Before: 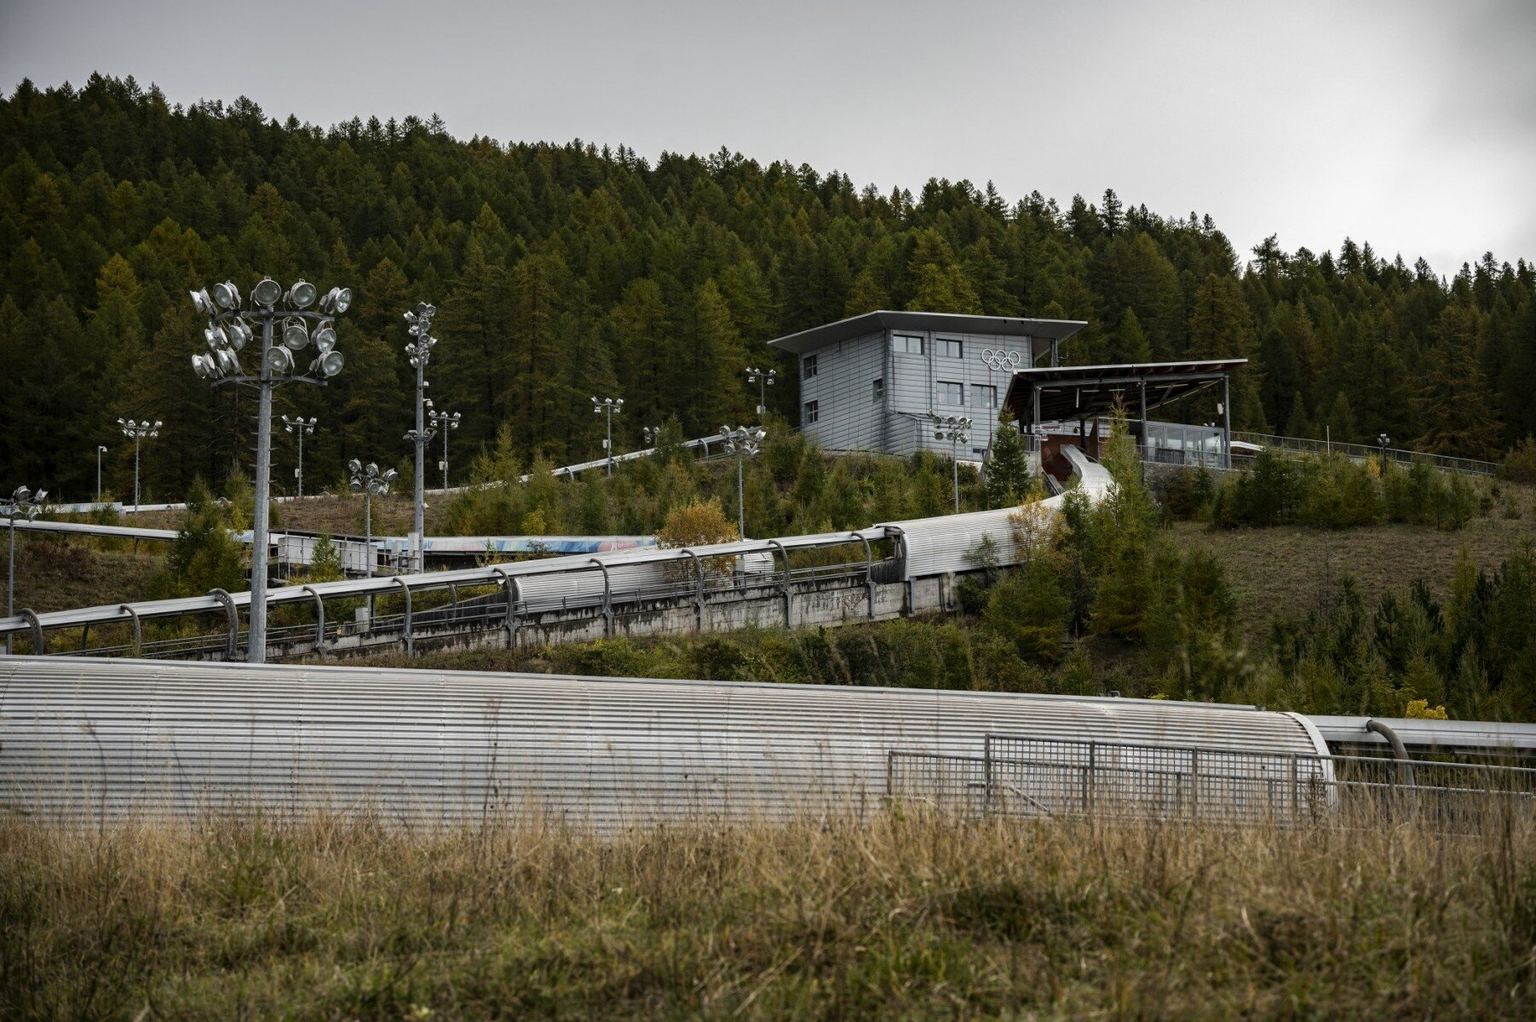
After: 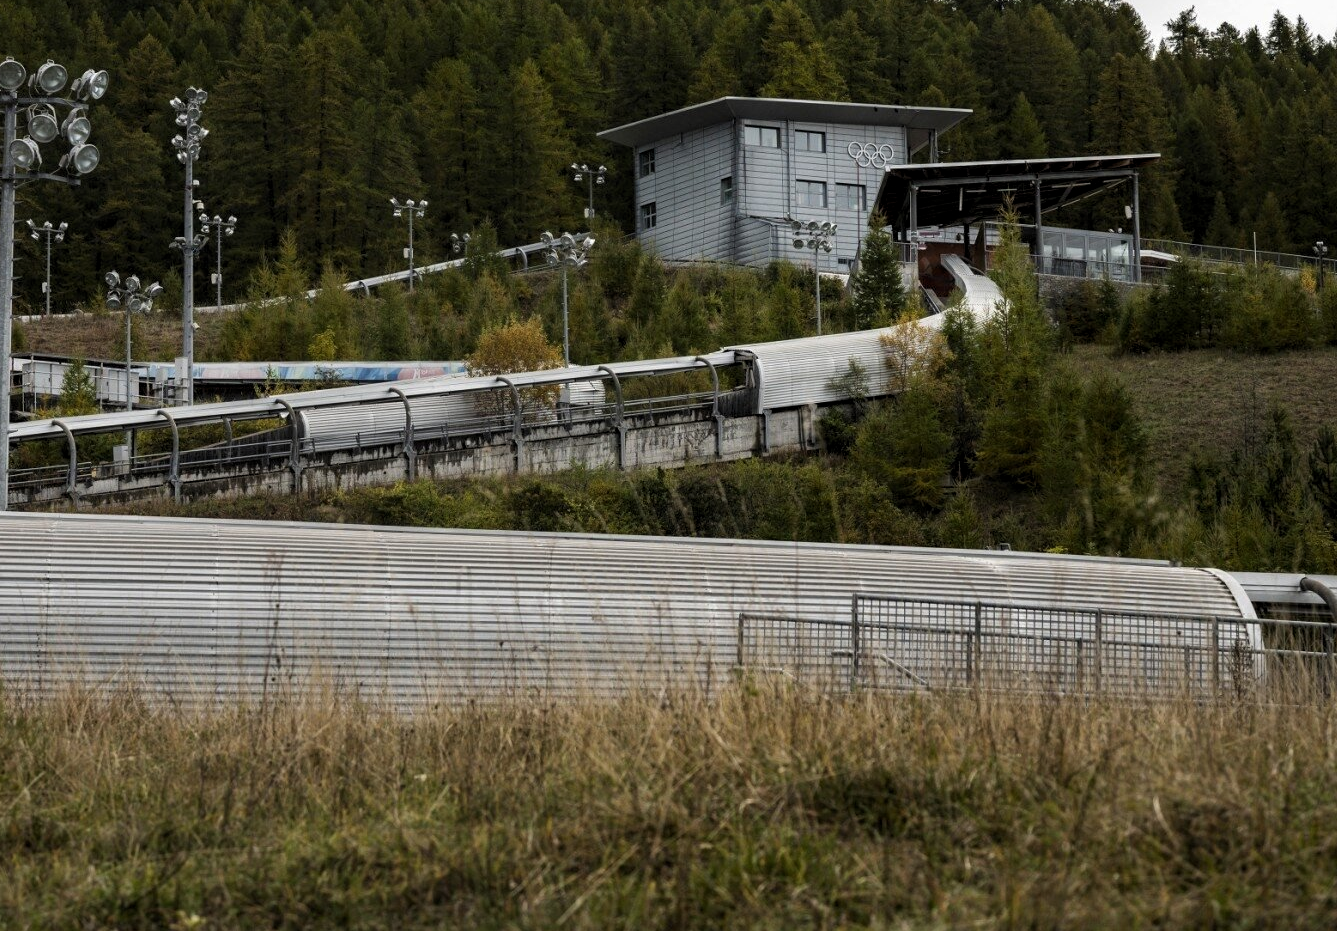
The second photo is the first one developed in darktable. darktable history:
levels: levels [0.026, 0.507, 0.987]
crop: left 16.879%, top 22.353%, right 8.924%
